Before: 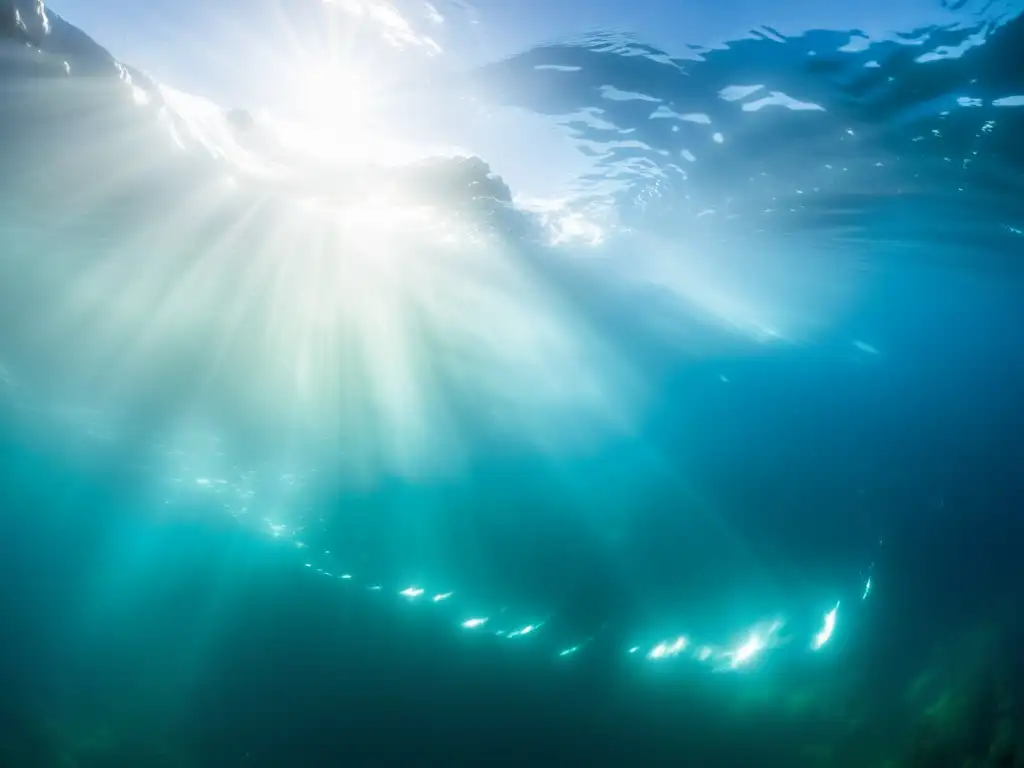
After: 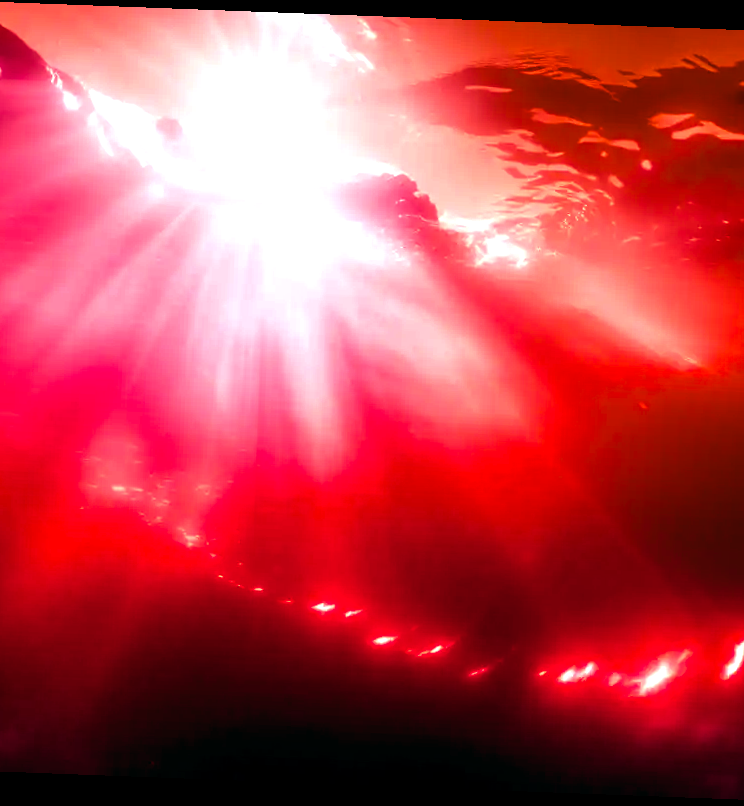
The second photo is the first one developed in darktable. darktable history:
crop and rotate: left 9.061%, right 20.142%
rotate and perspective: rotation 2.17°, automatic cropping off
color balance rgb: shadows lift › luminance -18.76%, shadows lift › chroma 35.44%, power › luminance -3.76%, power › hue 142.17°, highlights gain › chroma 7.5%, highlights gain › hue 184.75°, global offset › luminance -0.52%, global offset › chroma 0.91%, global offset › hue 173.36°, shadows fall-off 300%, white fulcrum 2 EV, highlights fall-off 300%, linear chroma grading › shadows 17.19%, linear chroma grading › highlights 61.12%, linear chroma grading › global chroma 50%, hue shift -150.52°, perceptual brilliance grading › global brilliance 12%, mask middle-gray fulcrum 100%, contrast gray fulcrum 38.43%, contrast 35.15%, saturation formula JzAzBz (2021)
